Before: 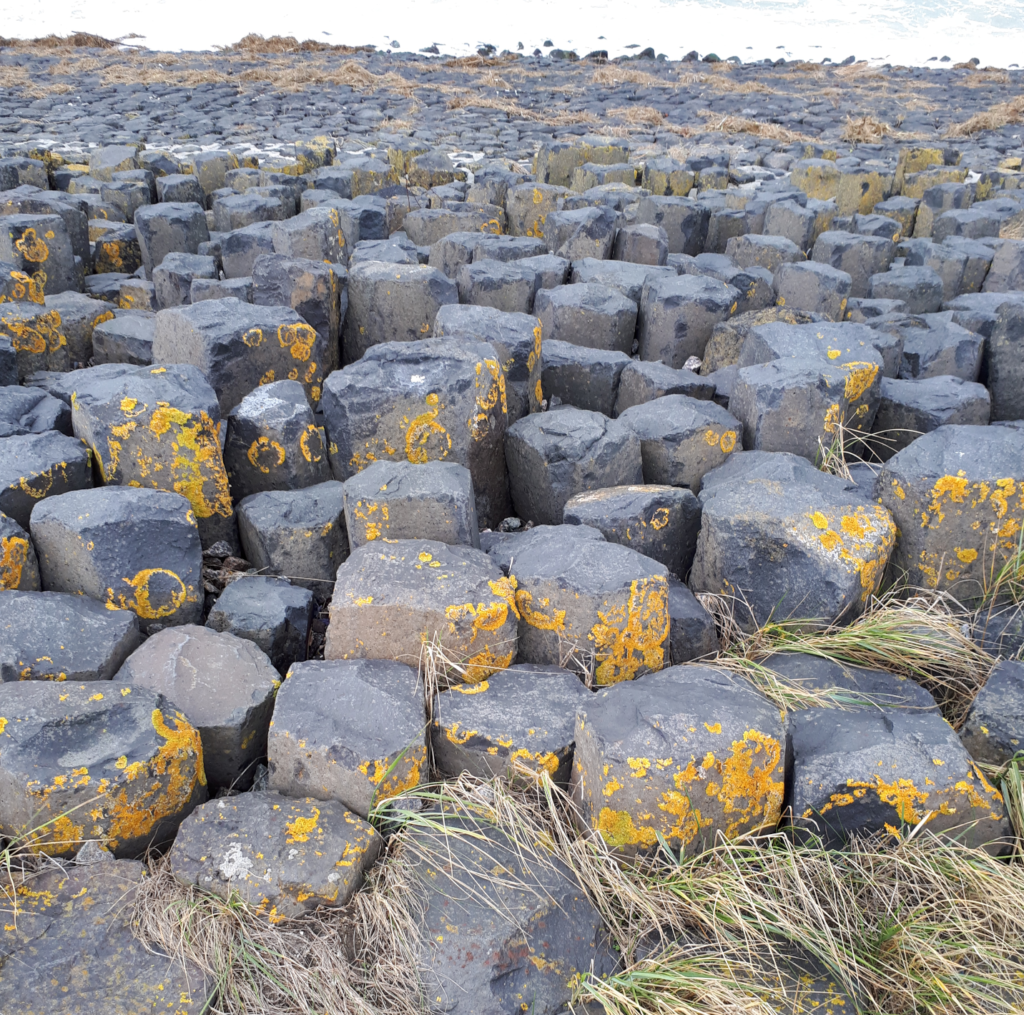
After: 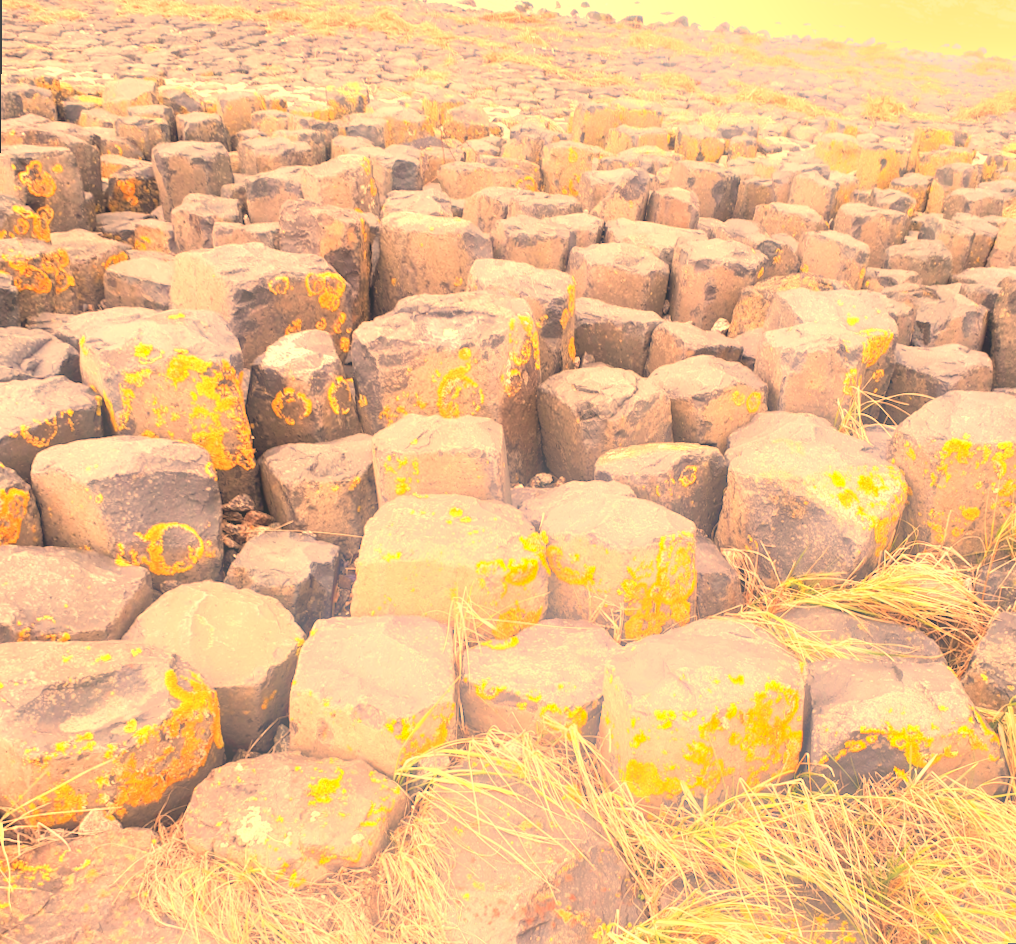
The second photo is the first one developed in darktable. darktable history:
rotate and perspective: rotation 0.679°, lens shift (horizontal) 0.136, crop left 0.009, crop right 0.991, crop top 0.078, crop bottom 0.95
bloom: size 15%, threshold 97%, strength 7%
white balance: red 1.467, blue 0.684
exposure: black level correction 0, exposure 0.877 EV, compensate exposure bias true, compensate highlight preservation false
